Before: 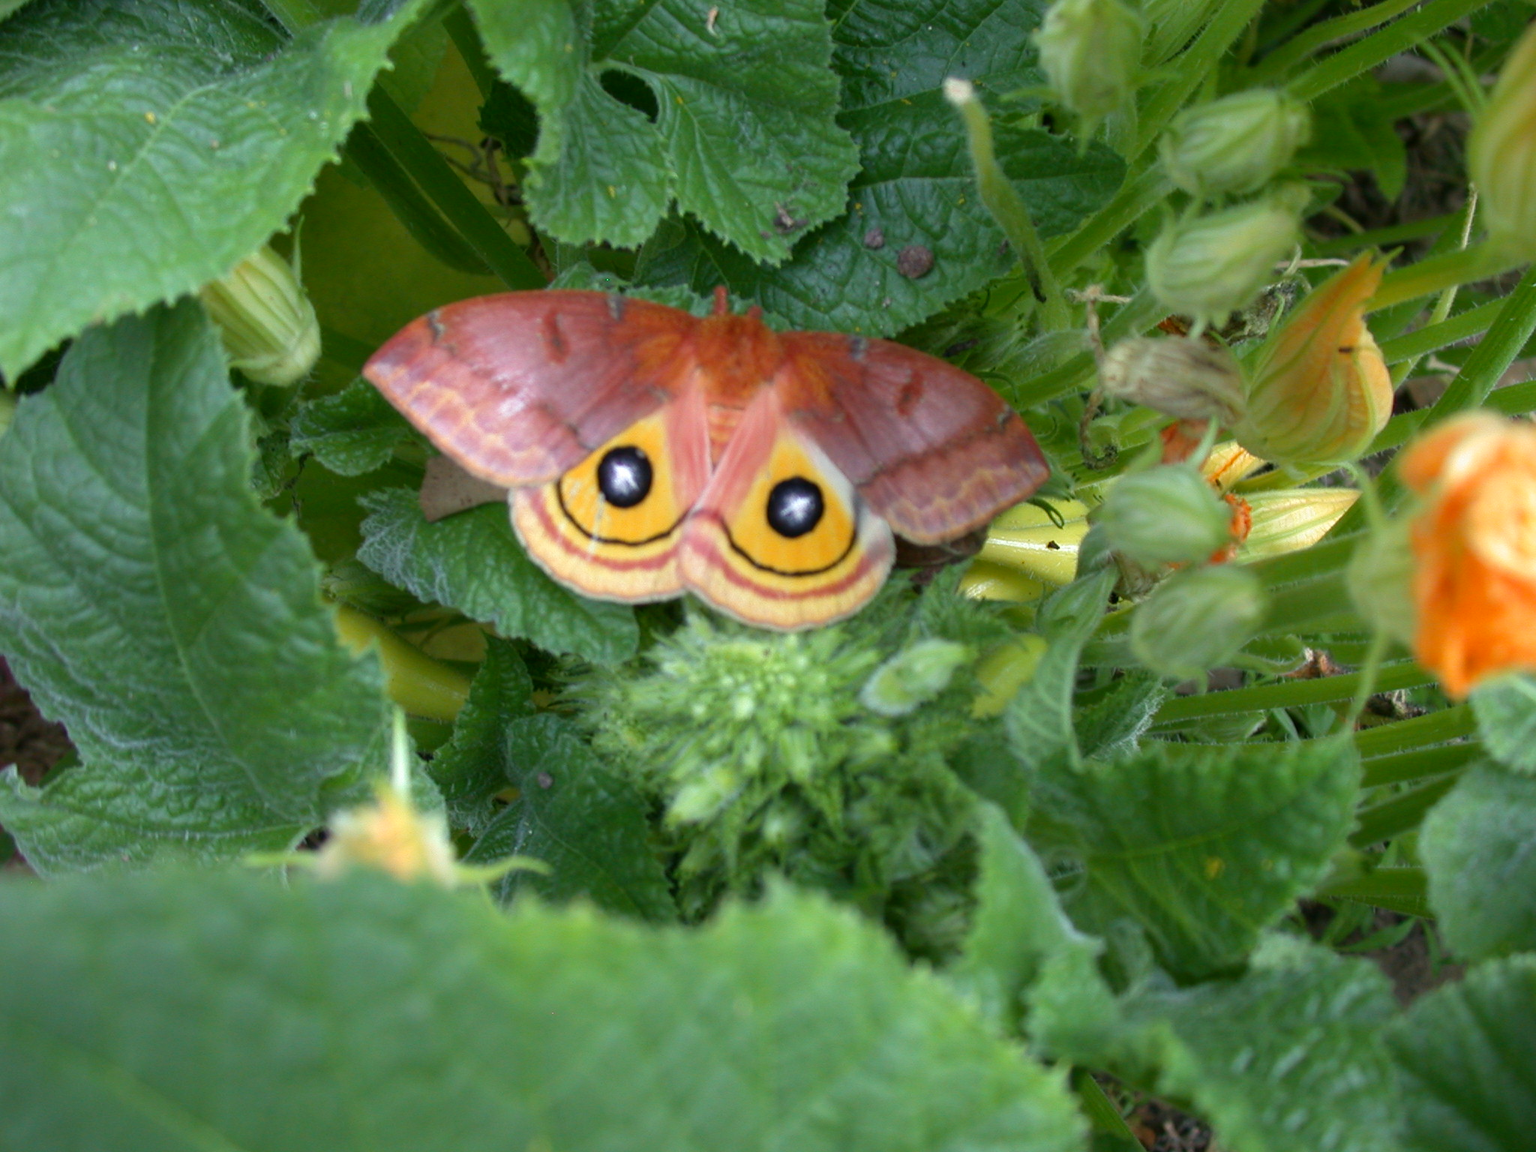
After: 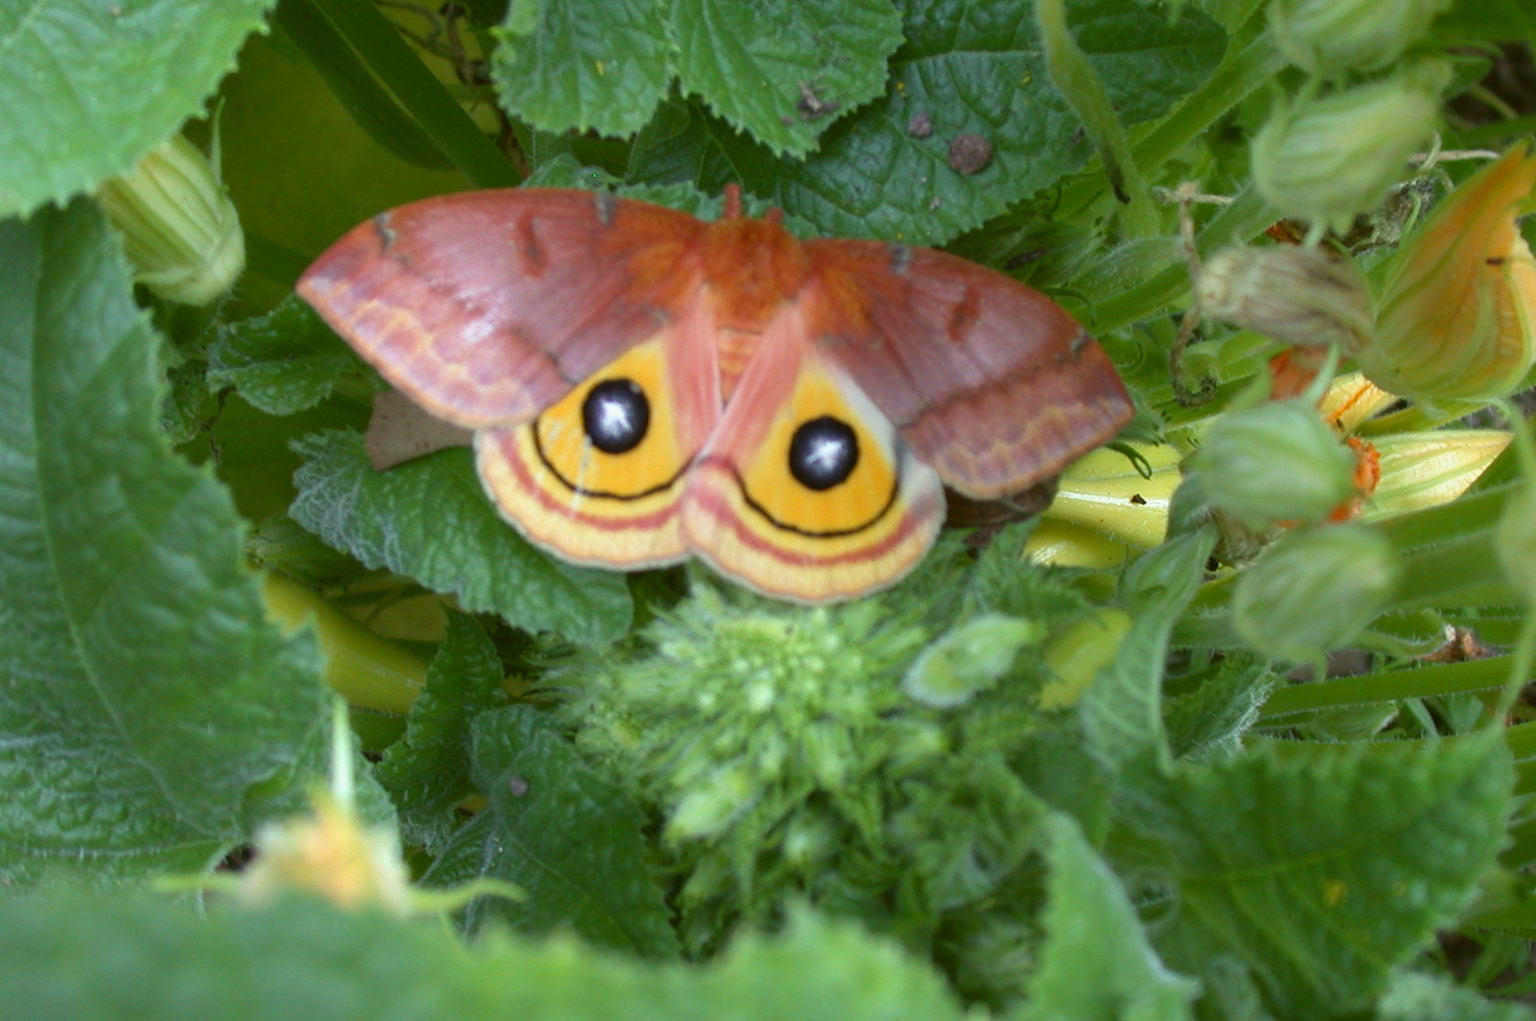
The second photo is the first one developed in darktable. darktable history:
crop: left 7.856%, top 11.836%, right 10.12%, bottom 15.387%
color balance: lift [1.004, 1.002, 1.002, 0.998], gamma [1, 1.007, 1.002, 0.993], gain [1, 0.977, 1.013, 1.023], contrast -3.64%
